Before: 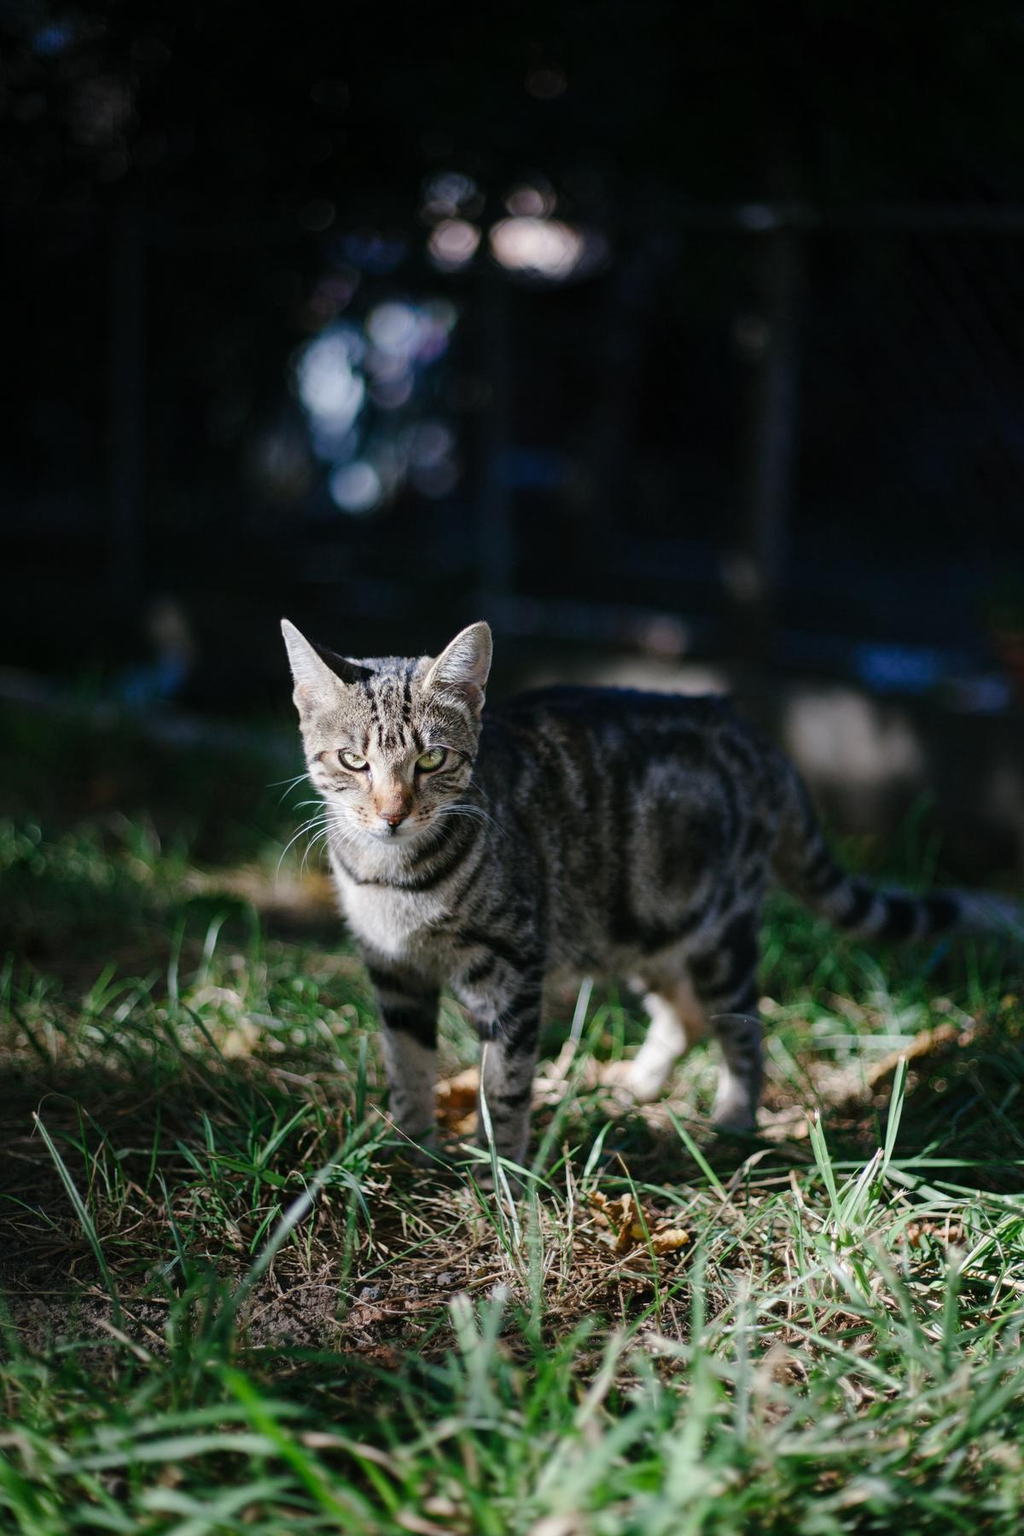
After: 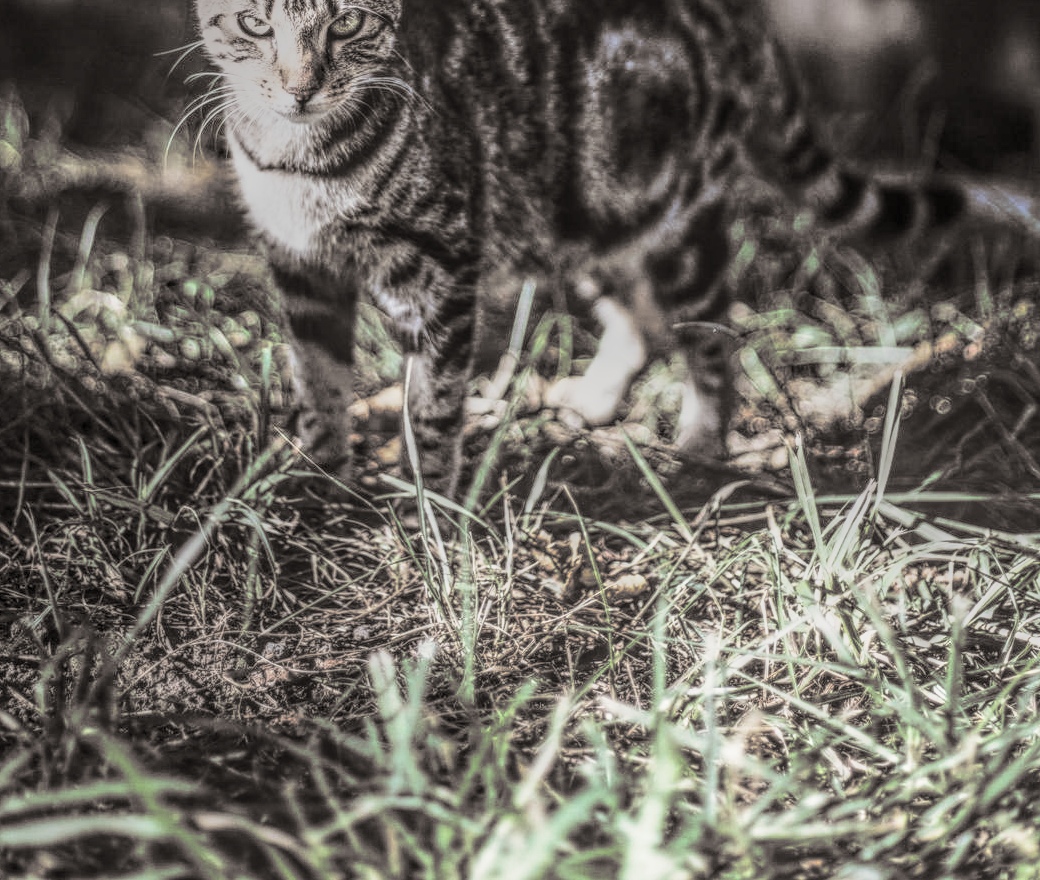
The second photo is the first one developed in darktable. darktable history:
split-toning: shadows › hue 26°, shadows › saturation 0.09, highlights › hue 40°, highlights › saturation 0.18, balance -63, compress 0%
shadows and highlights: shadows 37.27, highlights -28.18, soften with gaussian
local contrast: highlights 0%, shadows 0%, detail 200%, midtone range 0.25
base curve: curves: ch0 [(0, 0) (0.026, 0.03) (0.109, 0.232) (0.351, 0.748) (0.669, 0.968) (1, 1)], preserve colors none
crop and rotate: left 13.306%, top 48.129%, bottom 2.928%
